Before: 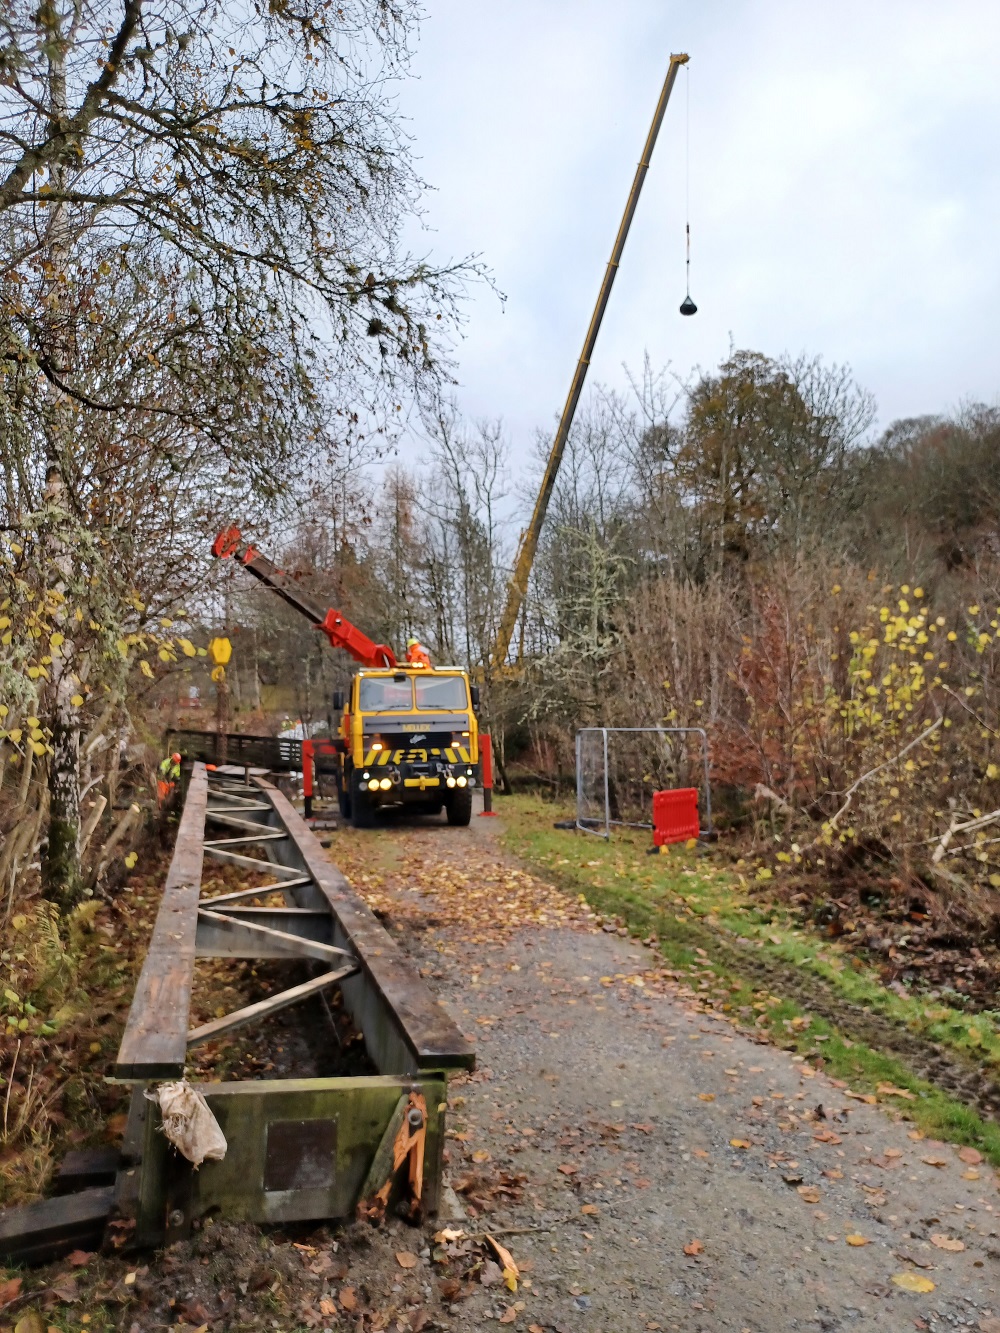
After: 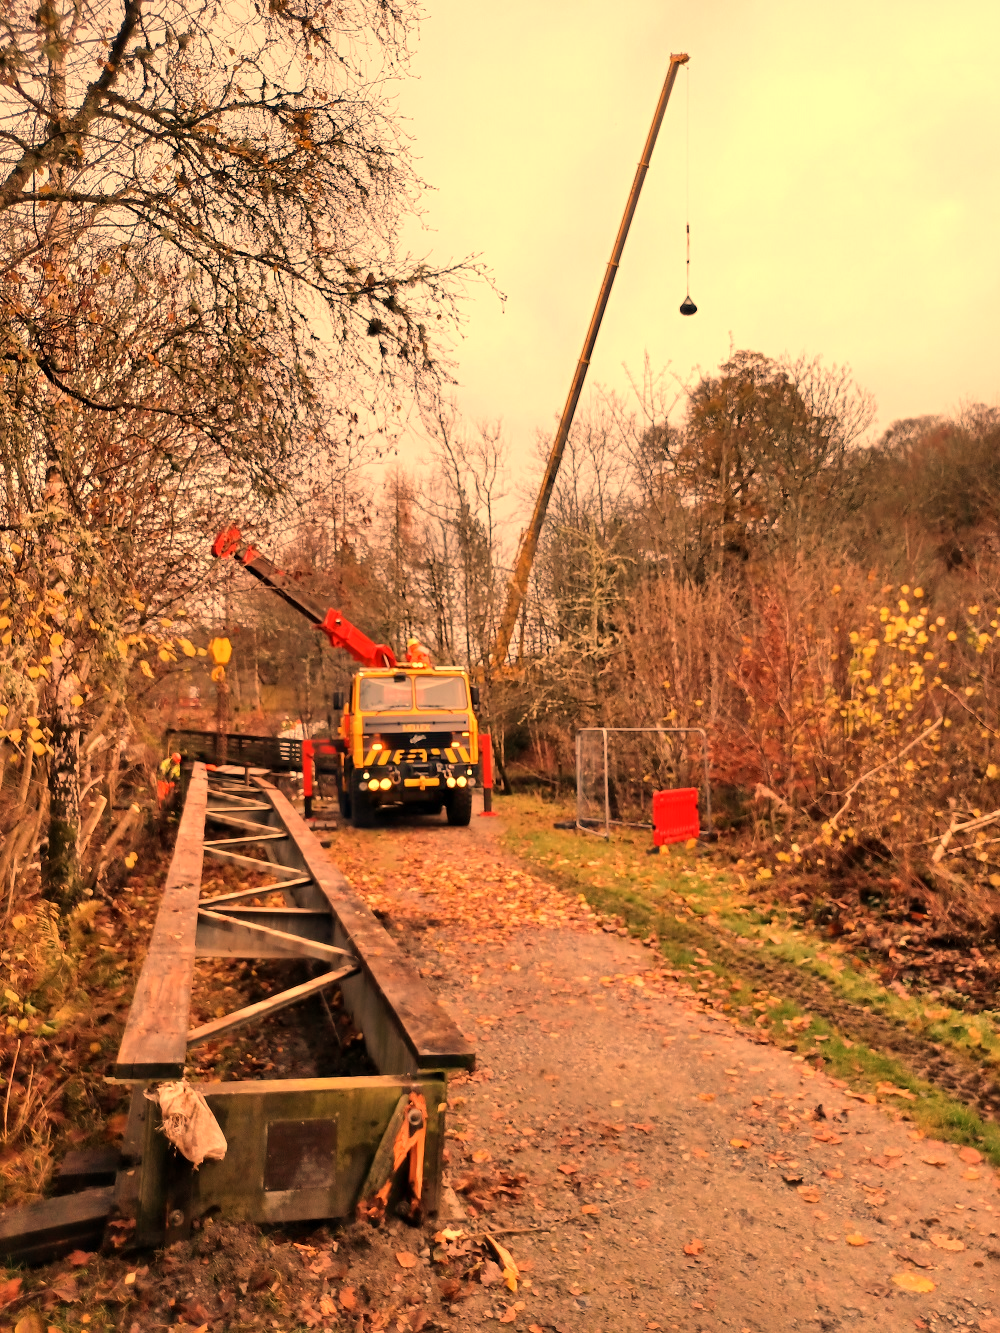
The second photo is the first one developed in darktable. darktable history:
white balance: red 1.467, blue 0.684
